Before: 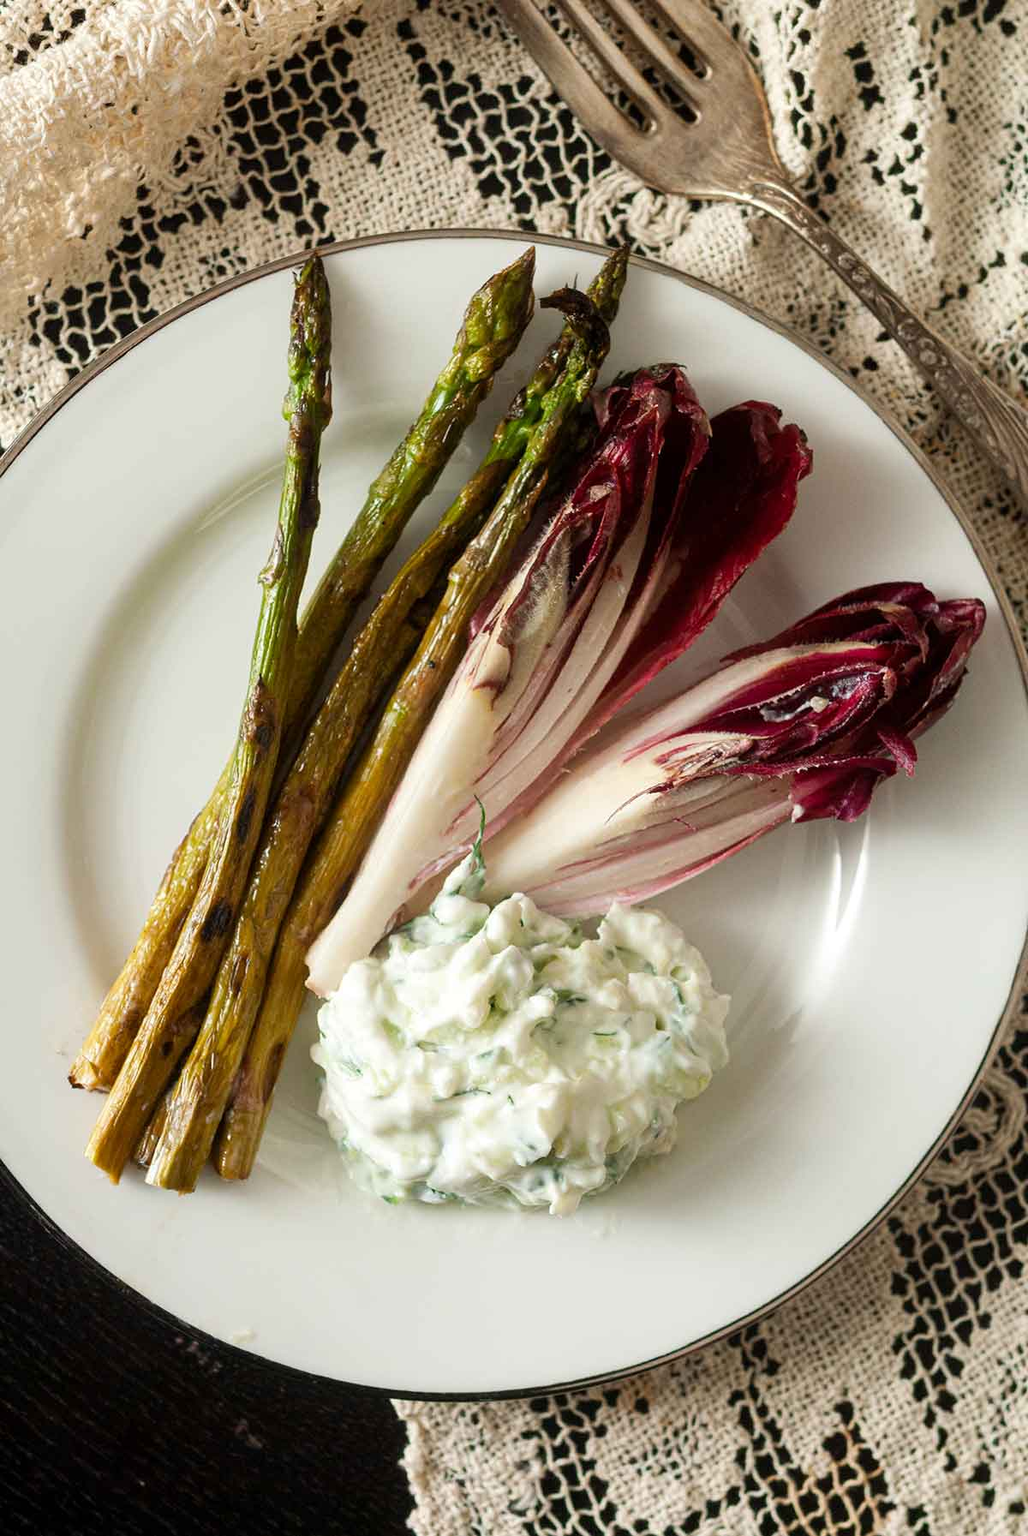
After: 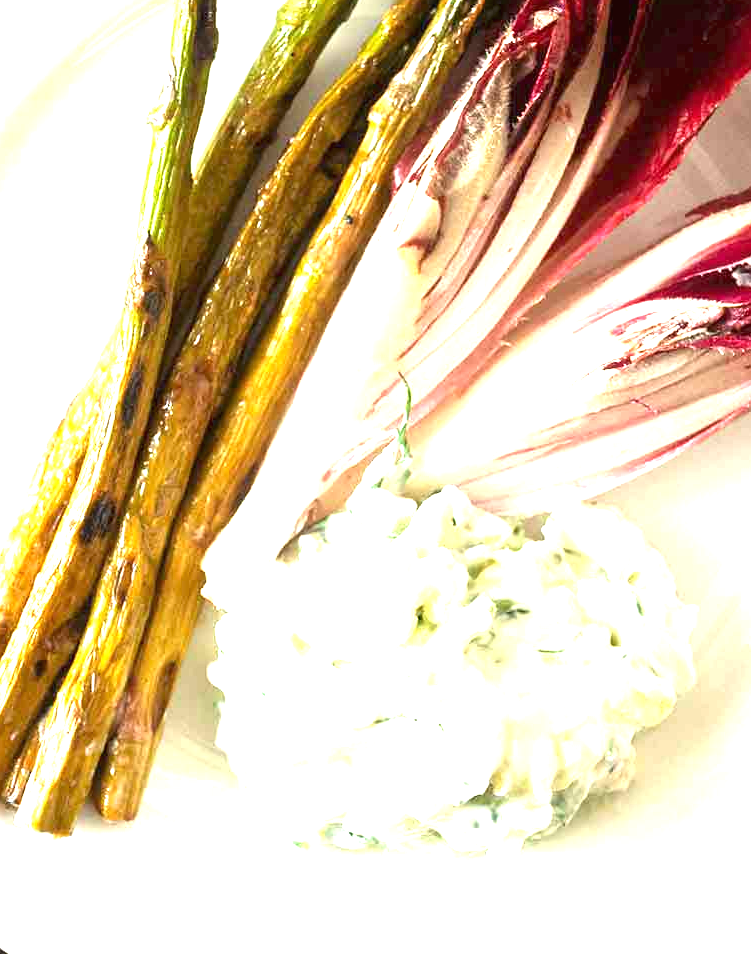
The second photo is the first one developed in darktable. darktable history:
exposure: black level correction 0, exposure 1.947 EV, compensate highlight preservation false
crop: left 12.983%, top 31.058%, right 24.428%, bottom 15.728%
